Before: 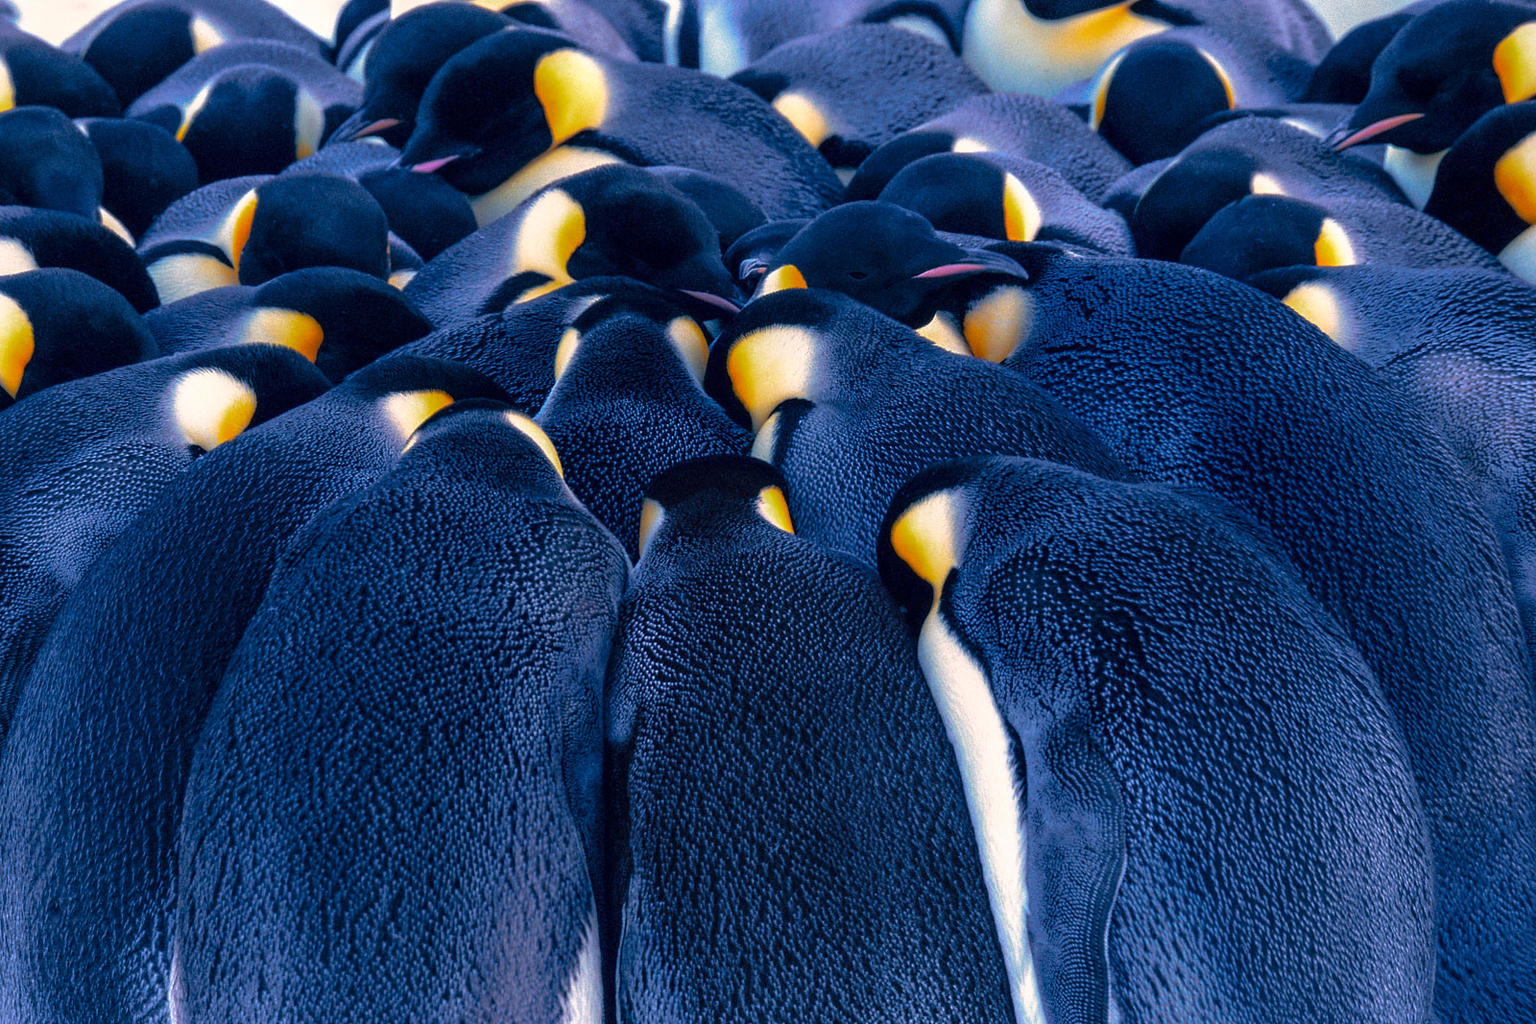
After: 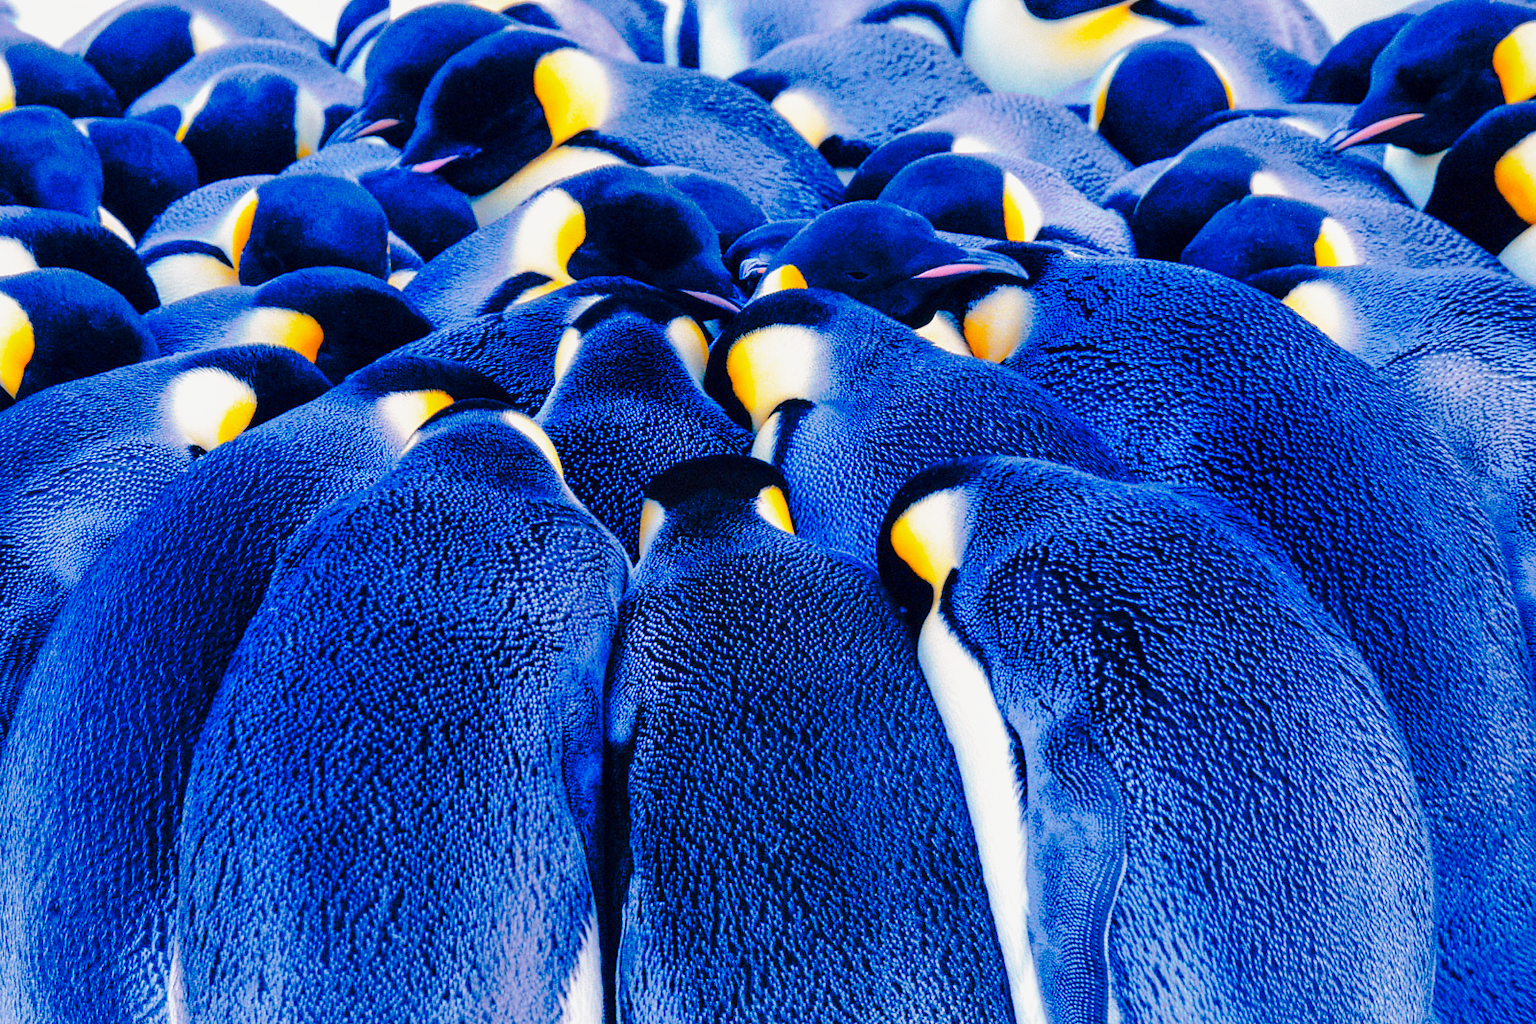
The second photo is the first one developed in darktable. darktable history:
tone curve: curves: ch0 [(0, 0) (0.071, 0.047) (0.266, 0.26) (0.491, 0.552) (0.753, 0.818) (1, 0.983)]; ch1 [(0, 0) (0.346, 0.307) (0.408, 0.369) (0.463, 0.443) (0.482, 0.493) (0.502, 0.5) (0.517, 0.518) (0.546, 0.576) (0.588, 0.643) (0.651, 0.709) (1, 1)]; ch2 [(0, 0) (0.346, 0.34) (0.434, 0.46) (0.485, 0.494) (0.5, 0.494) (0.517, 0.503) (0.535, 0.545) (0.583, 0.634) (0.625, 0.686) (1, 1)], preserve colors none
base curve: curves: ch0 [(0, 0) (0.028, 0.03) (0.105, 0.232) (0.387, 0.748) (0.754, 0.968) (1, 1)], preserve colors none
shadows and highlights: on, module defaults
